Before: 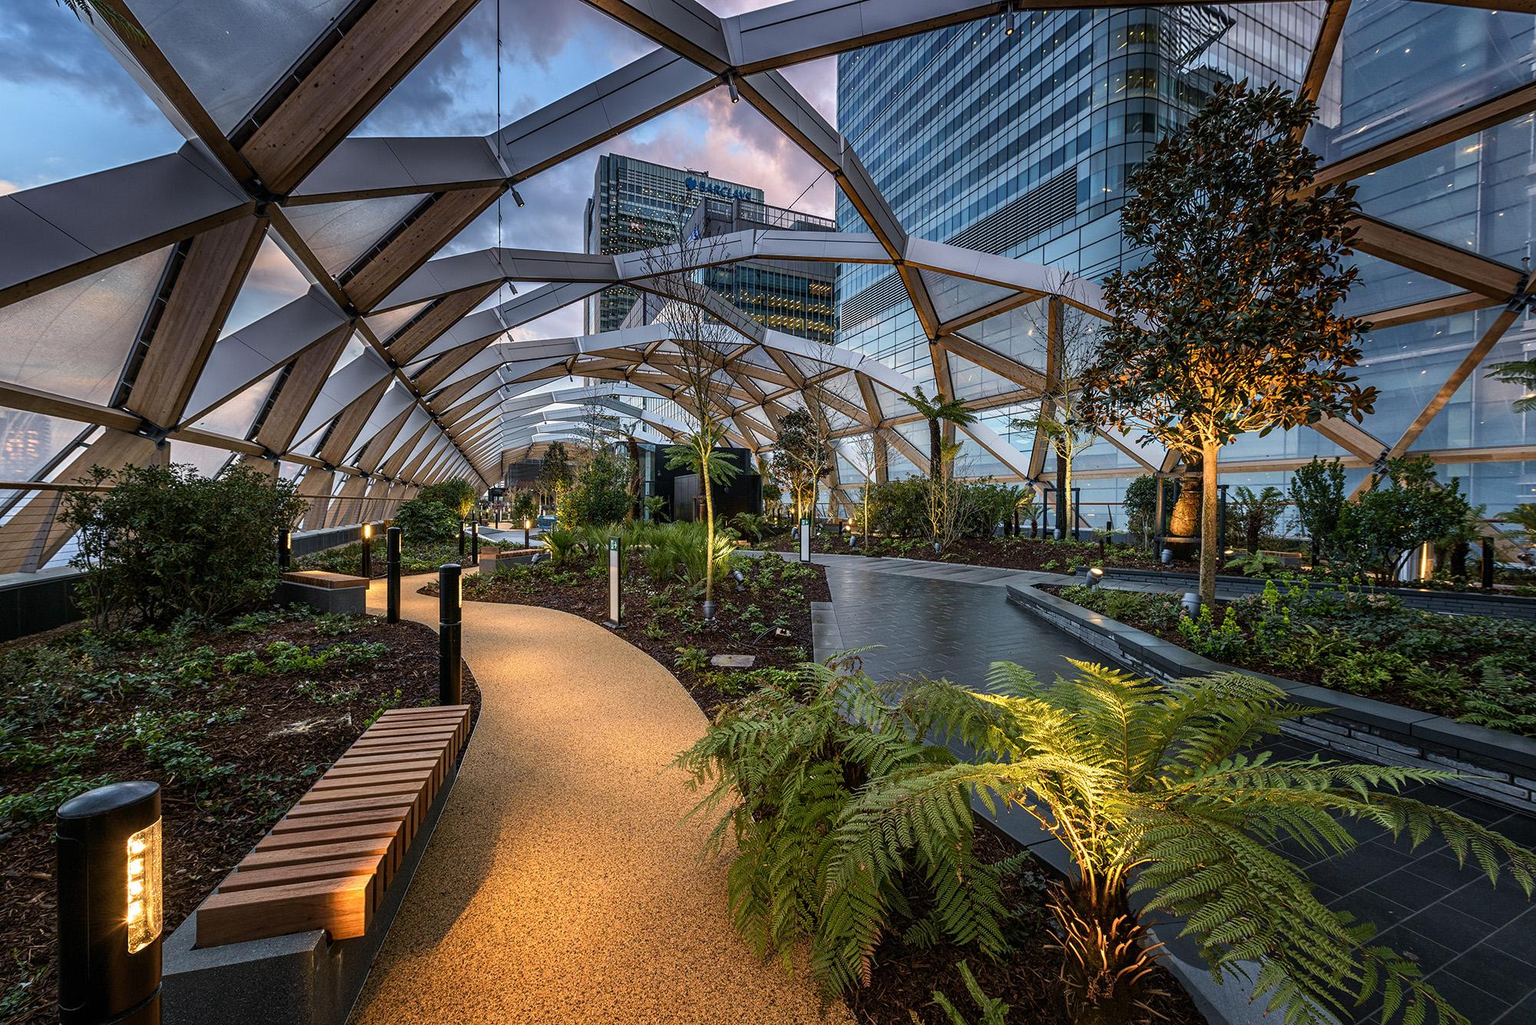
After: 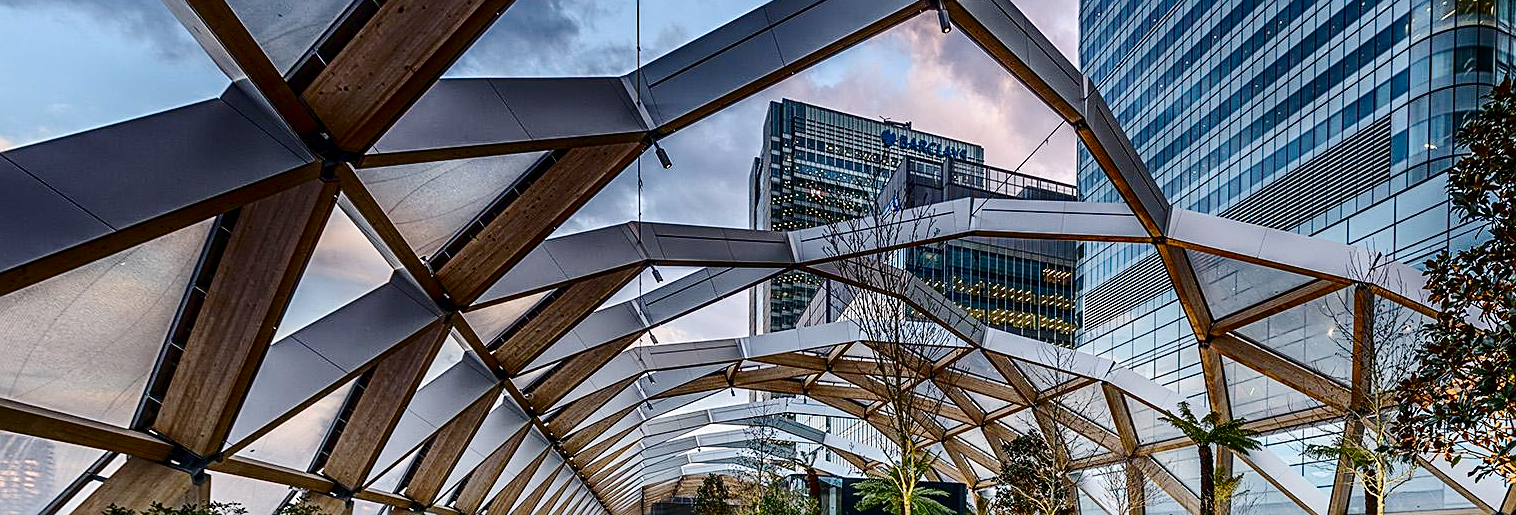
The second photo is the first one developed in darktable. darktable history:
base curve: curves: ch0 [(0, 0) (0.158, 0.273) (0.879, 0.895) (1, 1)], preserve colors none
shadows and highlights: radius 102.88, shadows 50.46, highlights -65.79, soften with gaussian
sharpen: on, module defaults
contrast brightness saturation: contrast 0.192, brightness -0.235, saturation 0.11
crop: left 0.565%, top 7.635%, right 23.596%, bottom 53.721%
